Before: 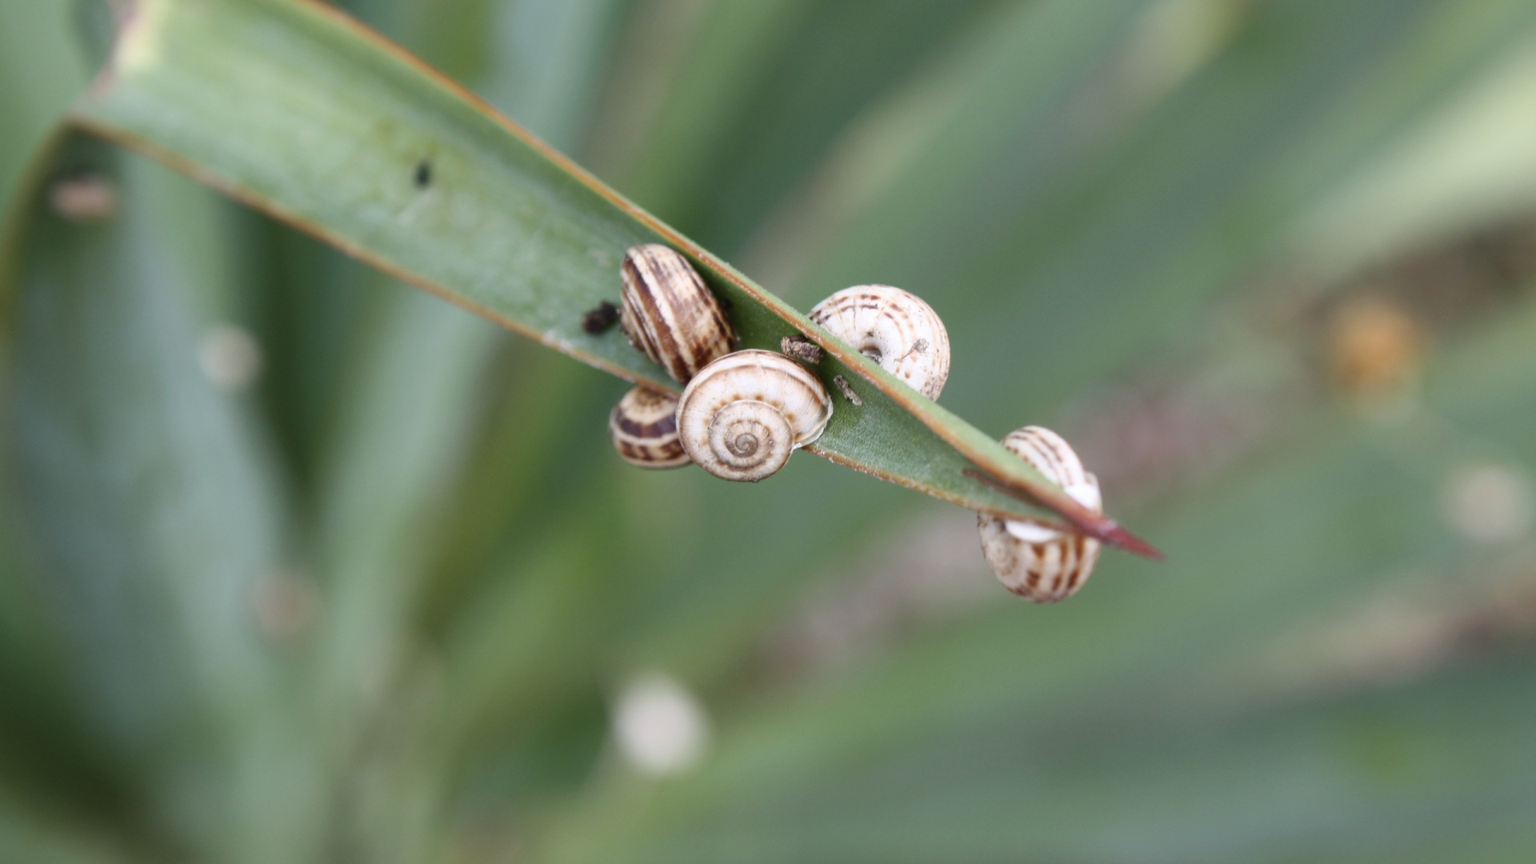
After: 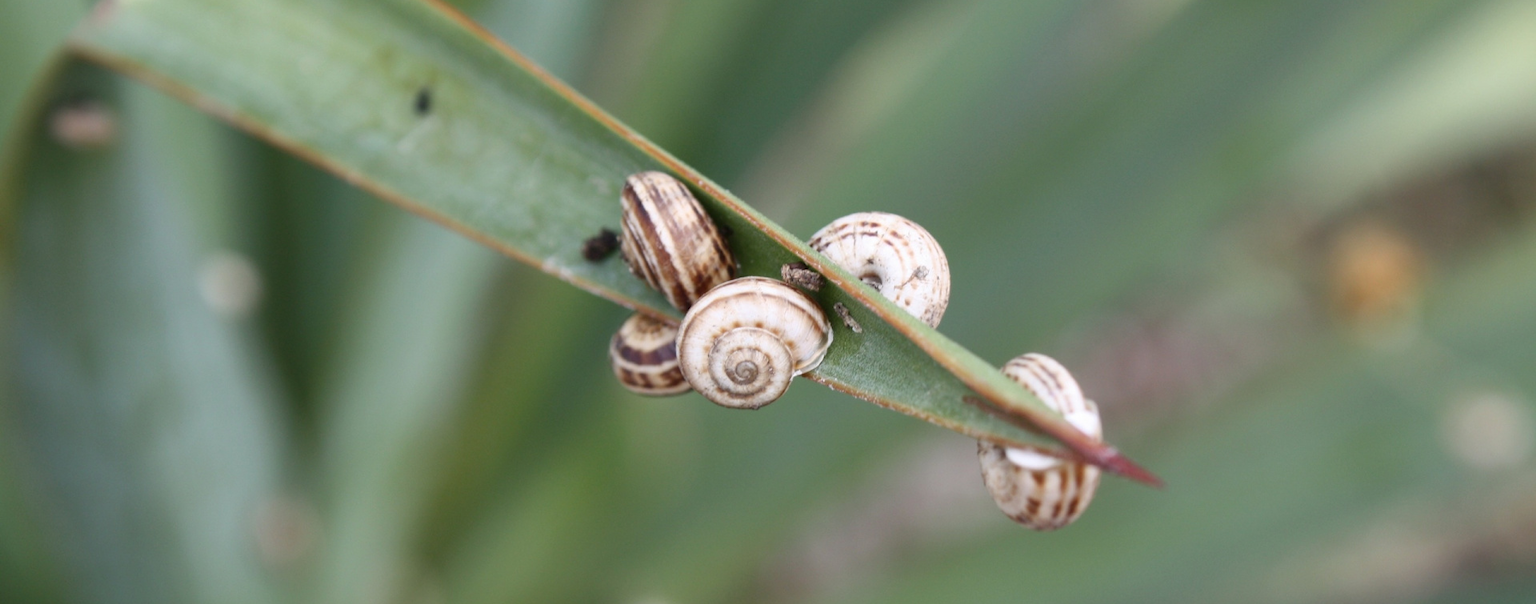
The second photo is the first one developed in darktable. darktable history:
shadows and highlights: soften with gaussian
crop and rotate: top 8.429%, bottom 21.497%
